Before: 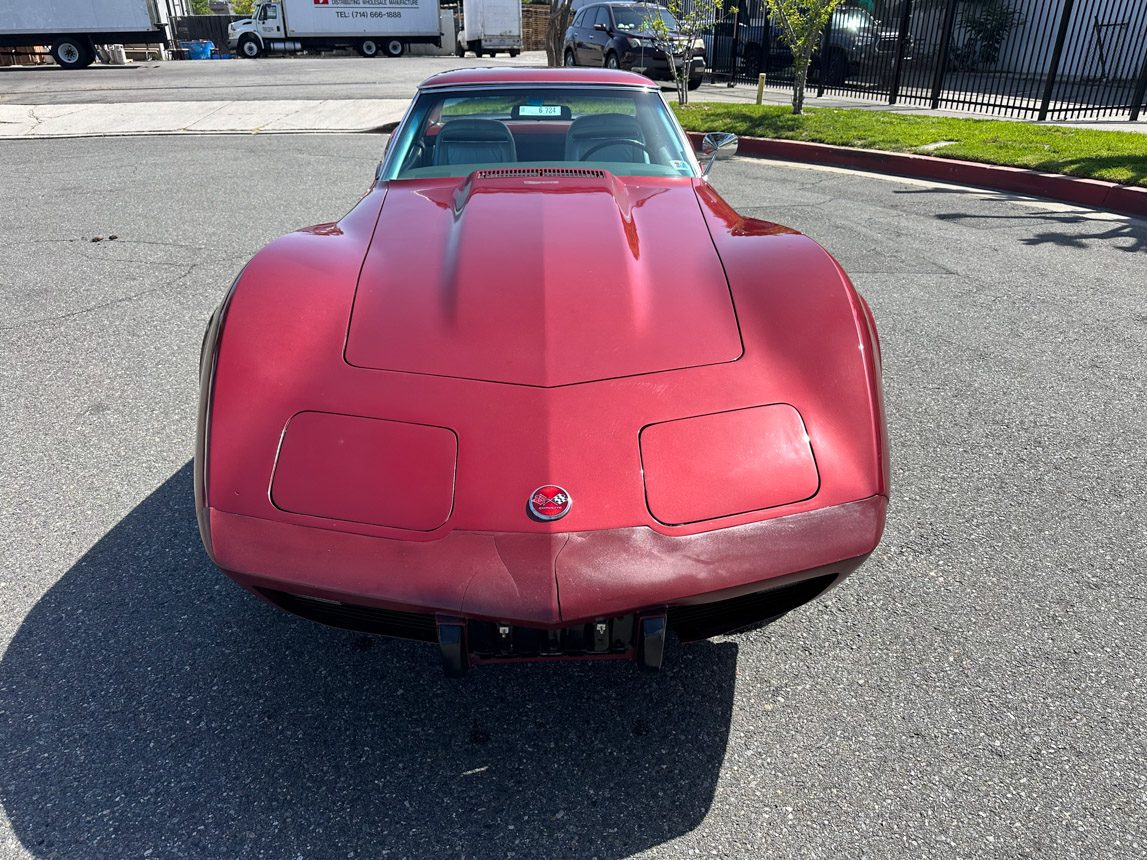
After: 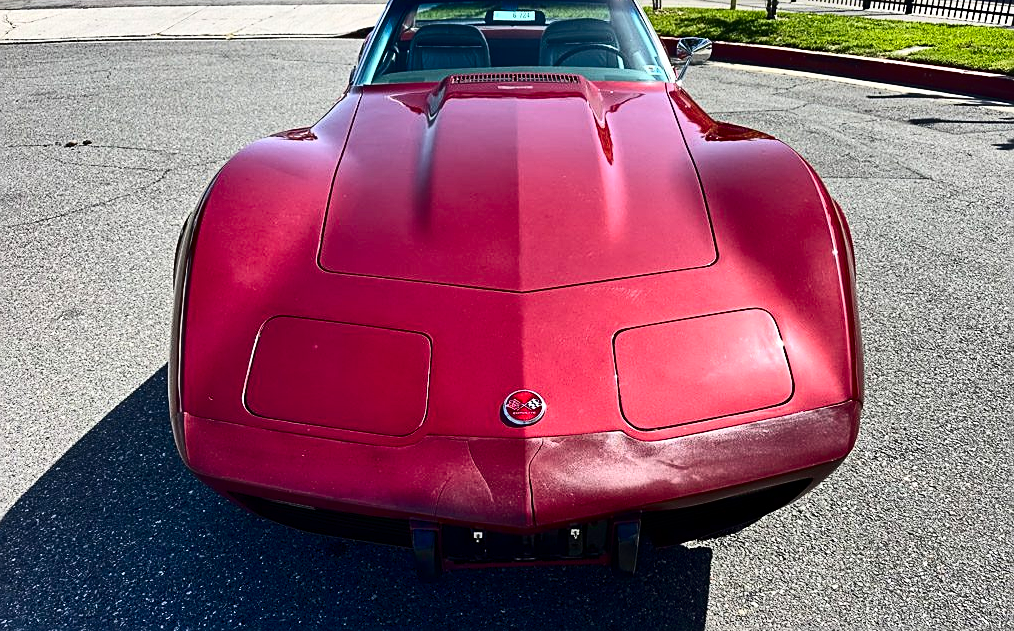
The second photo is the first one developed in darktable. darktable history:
contrast brightness saturation: contrast 0.325, brightness -0.065, saturation 0.174
crop and rotate: left 2.313%, top 11.059%, right 9.212%, bottom 15.454%
sharpen: on, module defaults
shadows and highlights: soften with gaussian
